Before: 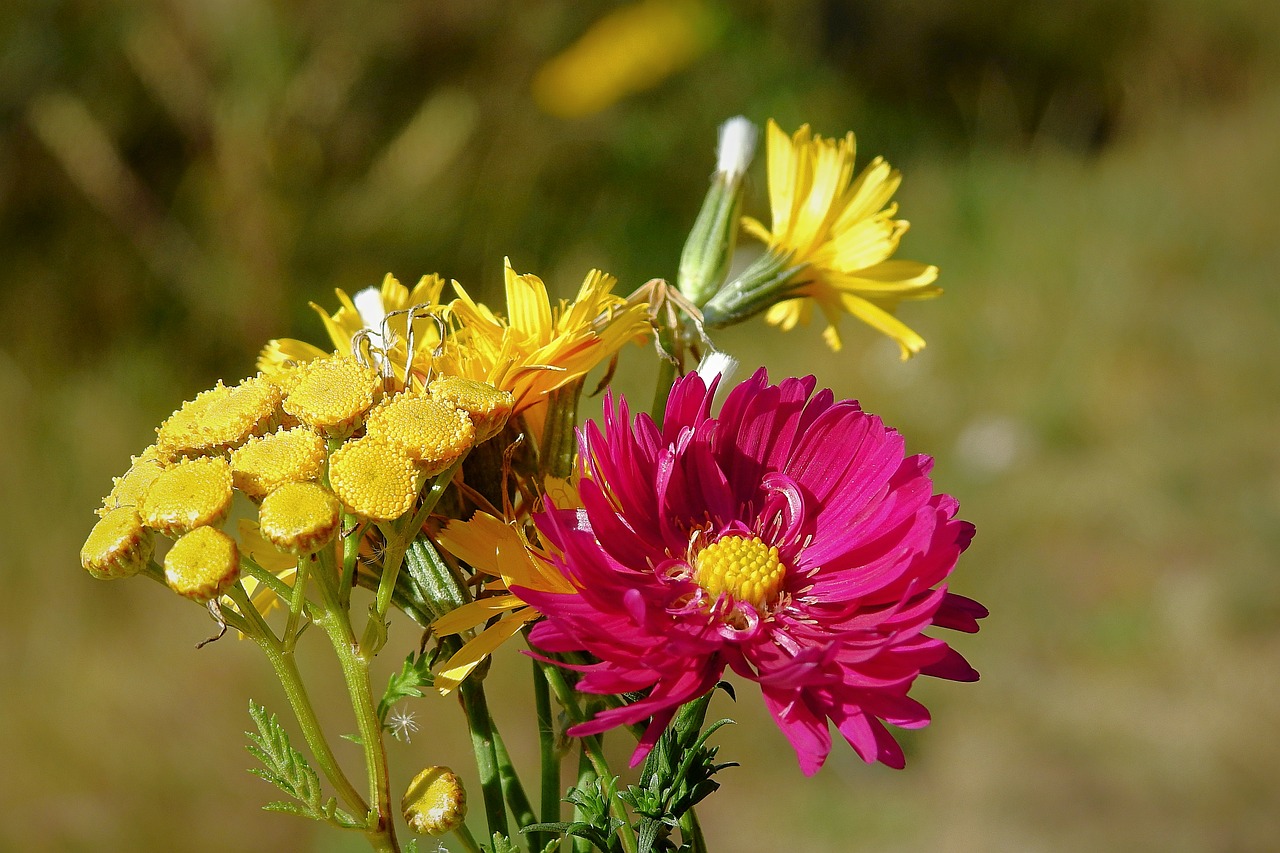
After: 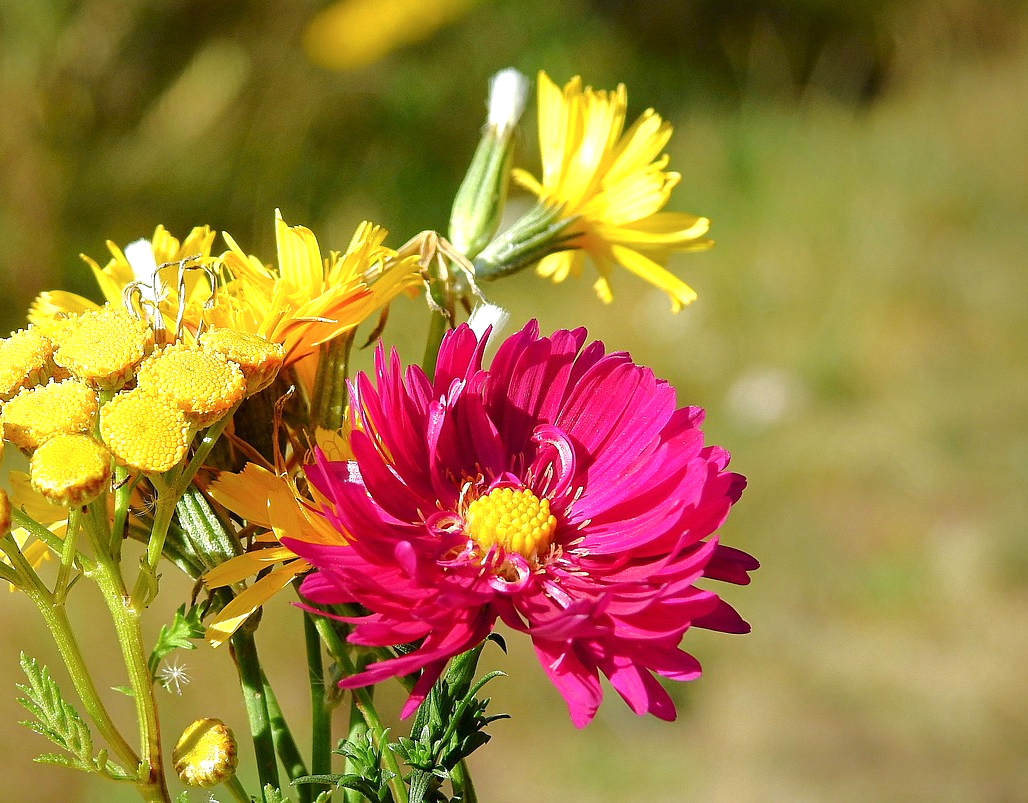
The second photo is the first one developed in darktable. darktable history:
crop and rotate: left 17.914%, top 5.827%, right 1.715%
exposure: black level correction 0, exposure 0.692 EV, compensate highlight preservation false
contrast brightness saturation: contrast 0.073
